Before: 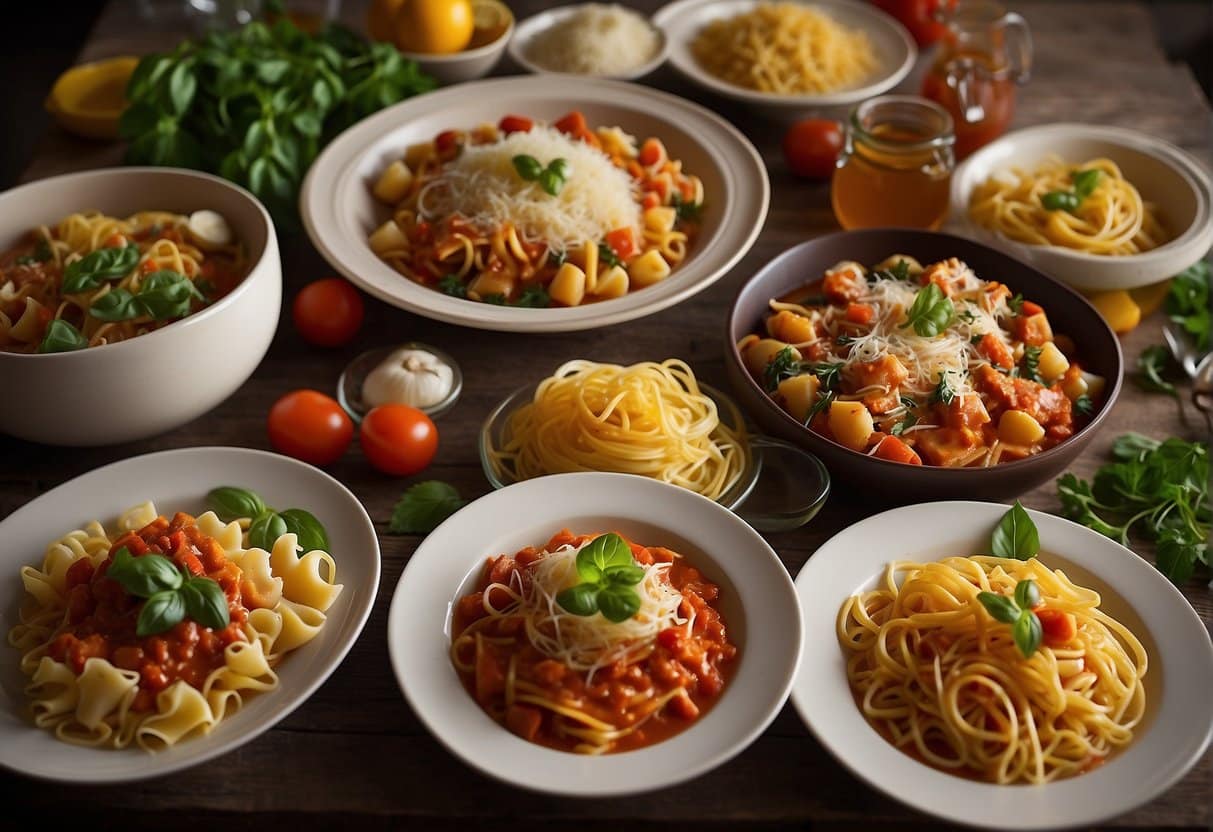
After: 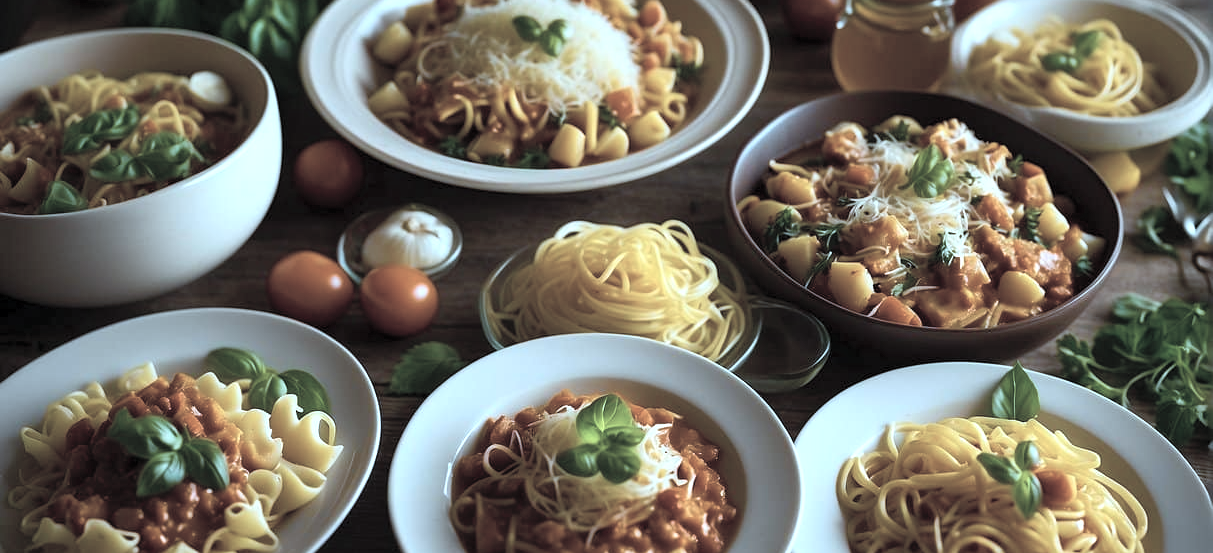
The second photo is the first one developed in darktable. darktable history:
color correction: highlights a* -10.69, highlights b* -19.19
contrast brightness saturation: brightness 0.18, saturation -0.5
color balance rgb: linear chroma grading › global chroma 9%, perceptual saturation grading › global saturation 36%, perceptual saturation grading › shadows 35%, perceptual brilliance grading › global brilliance 15%, perceptual brilliance grading › shadows -35%, global vibrance 15%
crop: top 16.727%, bottom 16.727%
